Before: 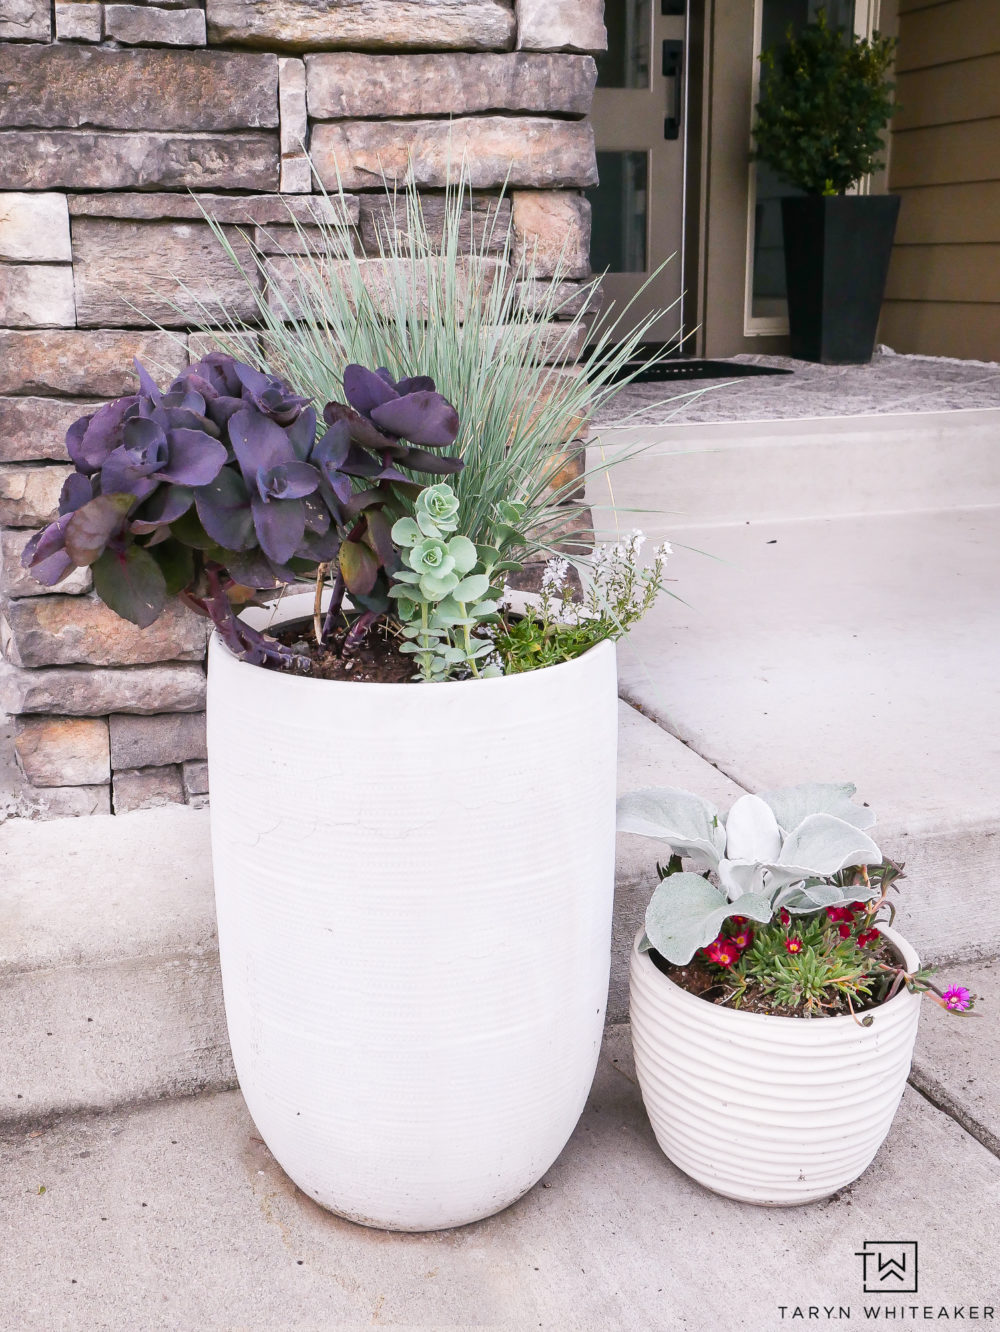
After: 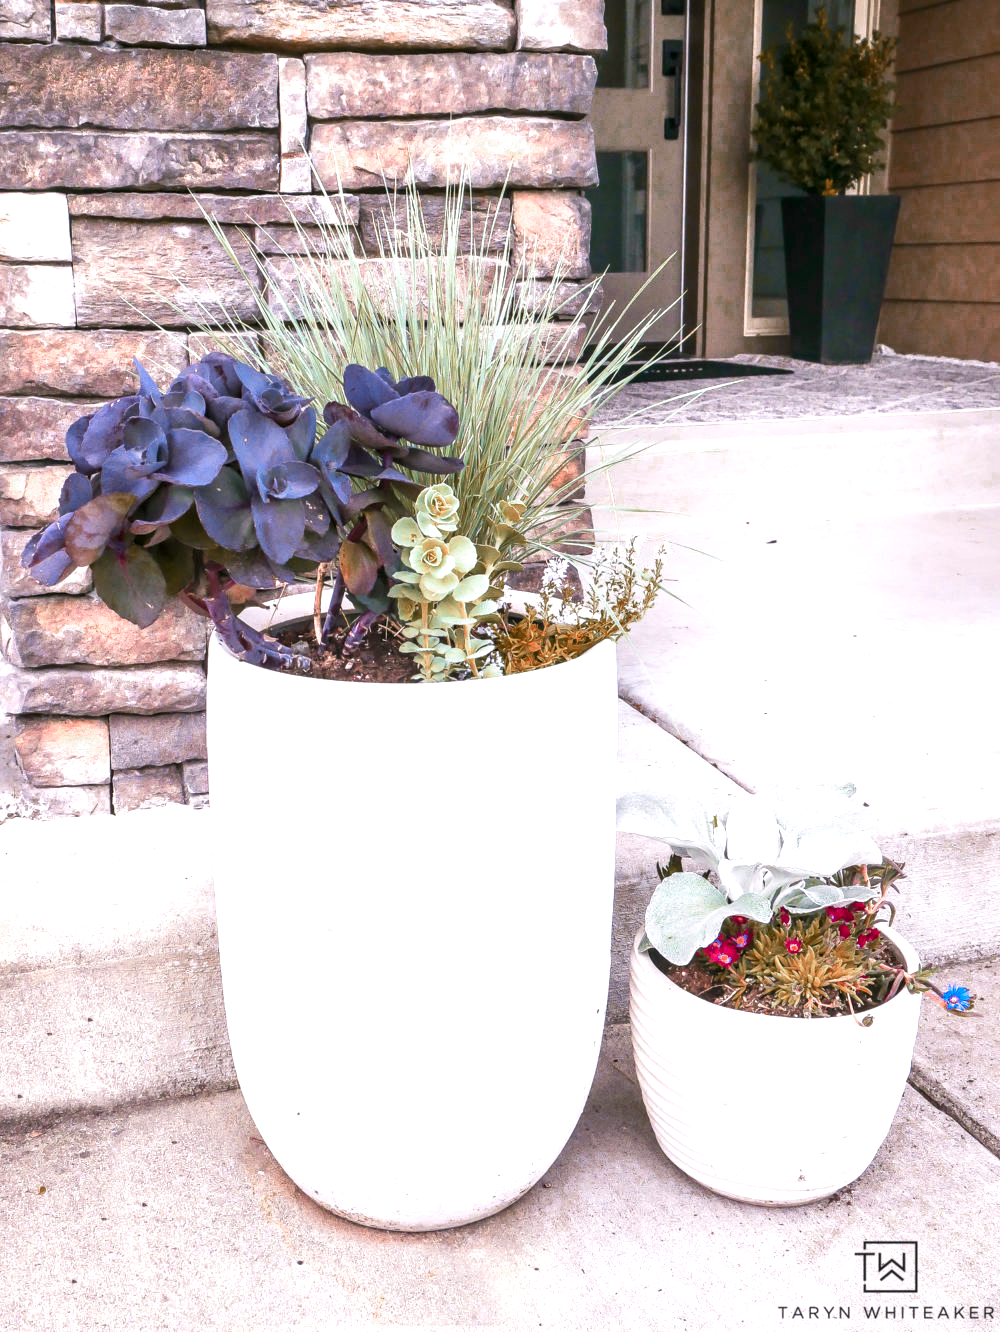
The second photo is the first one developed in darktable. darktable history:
local contrast: on, module defaults
tone equalizer: -7 EV 0.113 EV, edges refinement/feathering 500, mask exposure compensation -1.57 EV, preserve details no
exposure: exposure 0.603 EV, compensate highlight preservation false
velvia: on, module defaults
color zones: curves: ch0 [(0.006, 0.385) (0.143, 0.563) (0.243, 0.321) (0.352, 0.464) (0.516, 0.456) (0.625, 0.5) (0.75, 0.5) (0.875, 0.5)]; ch1 [(0, 0.5) (0.134, 0.504) (0.246, 0.463) (0.421, 0.515) (0.5, 0.56) (0.625, 0.5) (0.75, 0.5) (0.875, 0.5)]; ch2 [(0, 0.5) (0.131, 0.426) (0.307, 0.289) (0.38, 0.188) (0.513, 0.216) (0.625, 0.548) (0.75, 0.468) (0.838, 0.396) (0.971, 0.311)]
